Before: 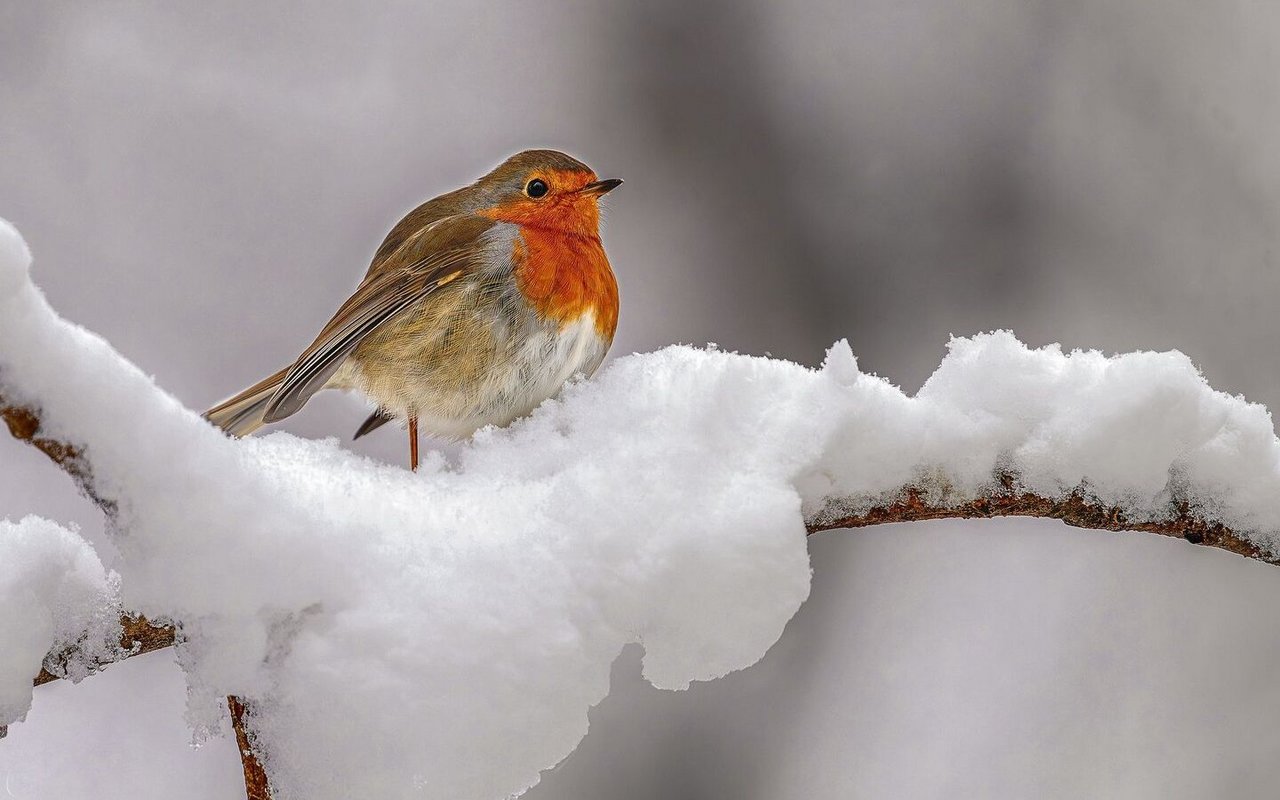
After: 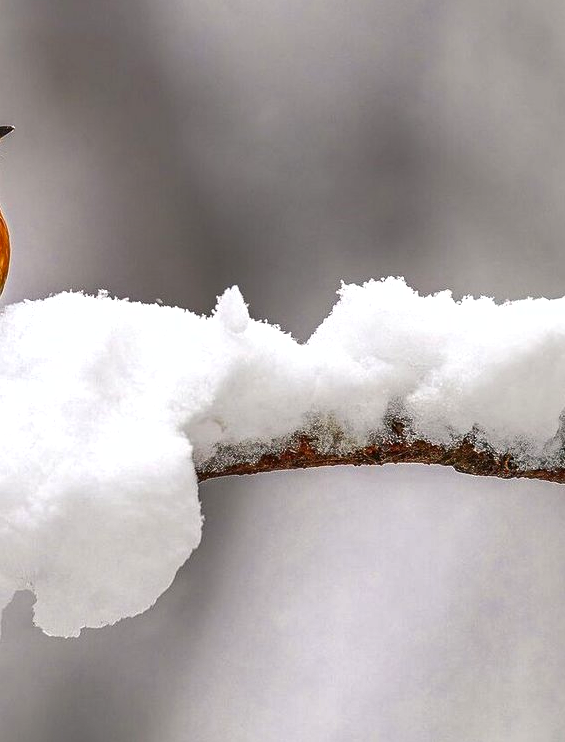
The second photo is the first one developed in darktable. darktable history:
crop: left 47.628%, top 6.643%, right 7.874%
exposure: exposure 0.574 EV, compensate highlight preservation false
shadows and highlights: low approximation 0.01, soften with gaussian
